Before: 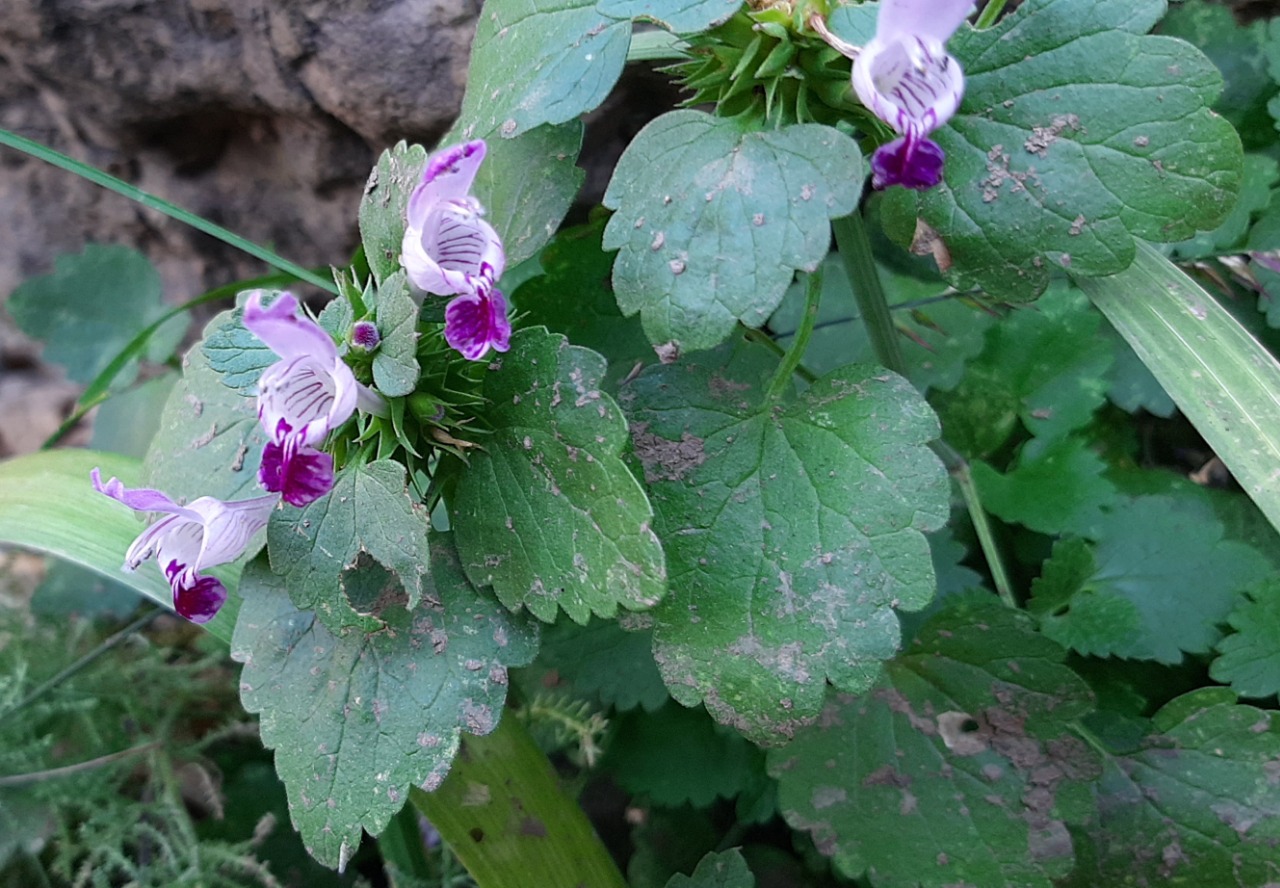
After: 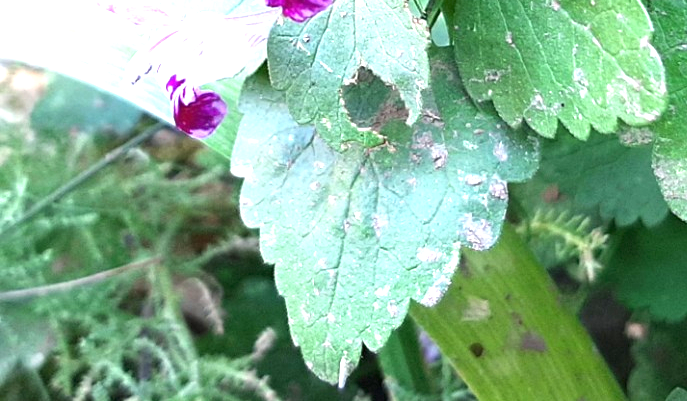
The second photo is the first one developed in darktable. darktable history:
crop and rotate: top 54.667%, right 46.316%, bottom 0.154%
exposure: black level correction 0, exposure 1.664 EV, compensate exposure bias true, compensate highlight preservation false
